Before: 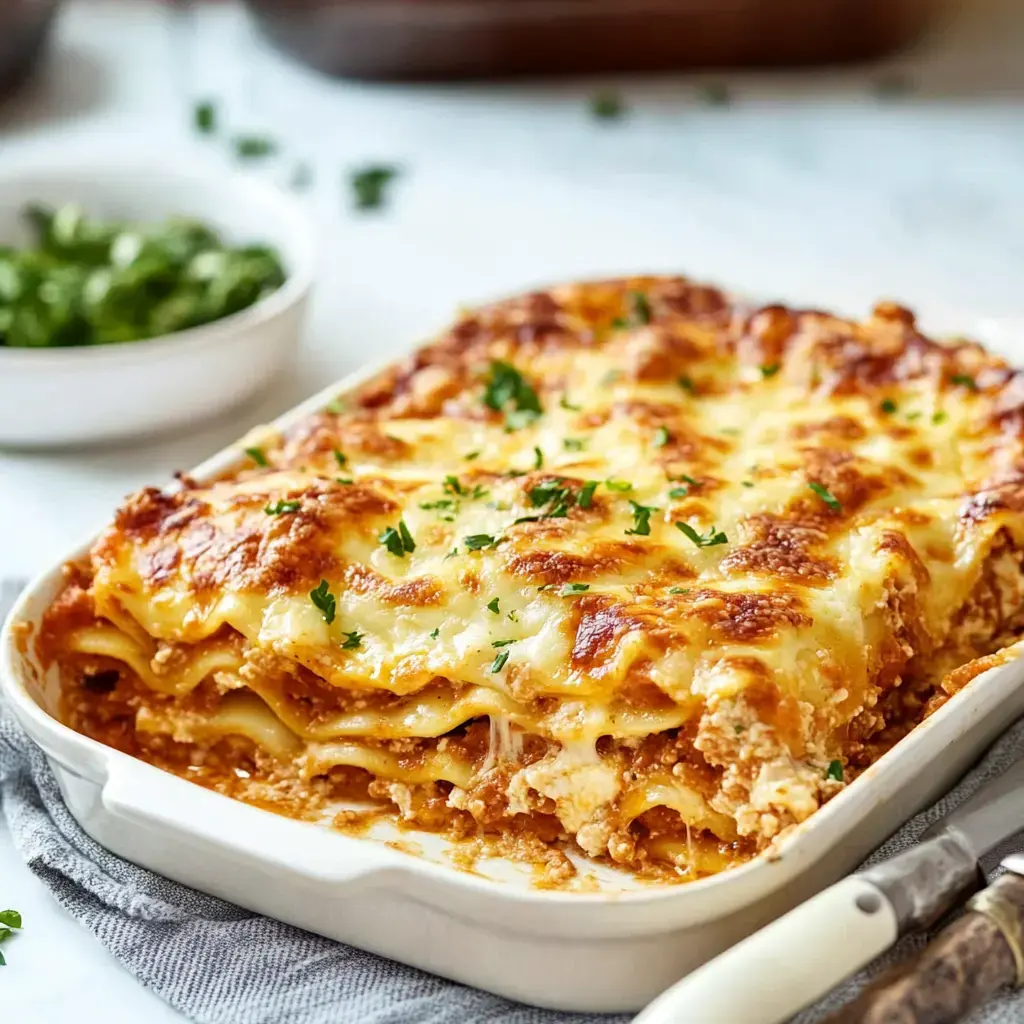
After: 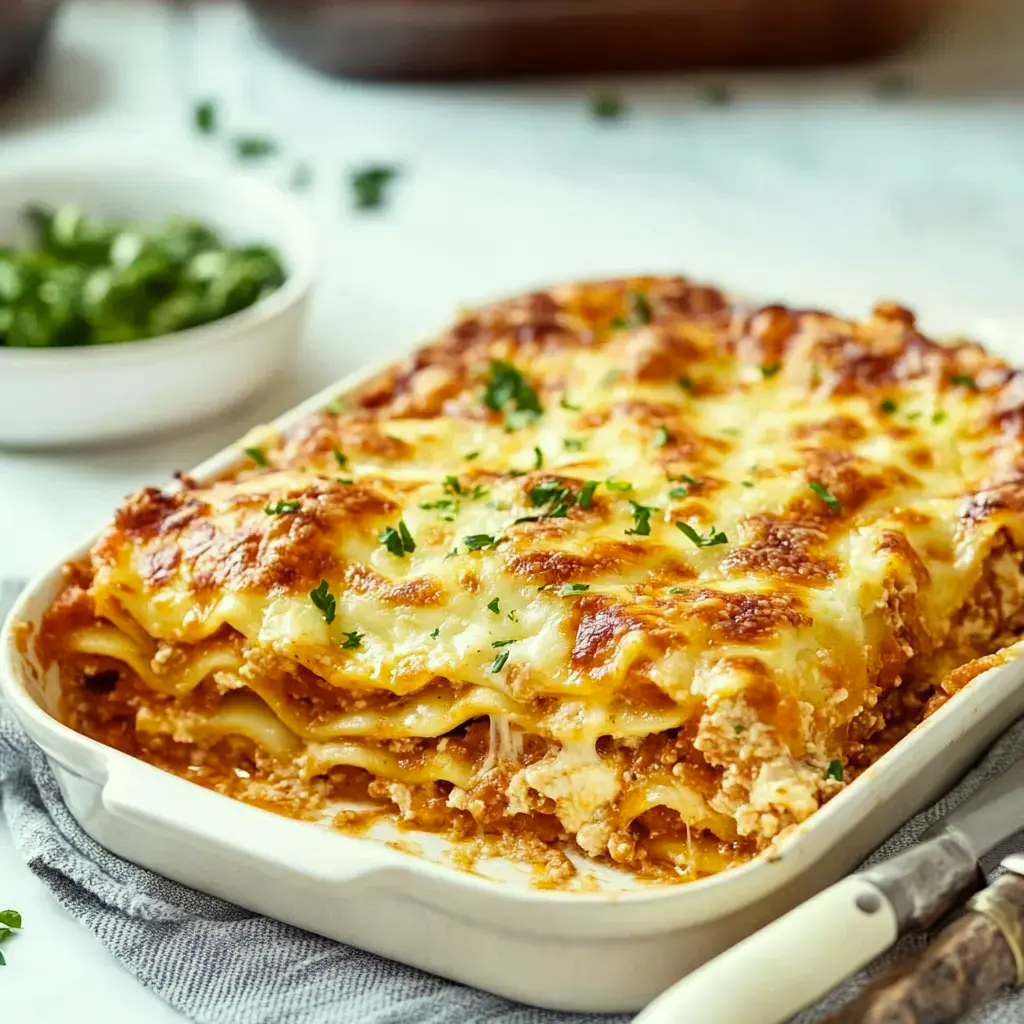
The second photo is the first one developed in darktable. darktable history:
color correction: highlights a* -4.39, highlights b* 6.75
